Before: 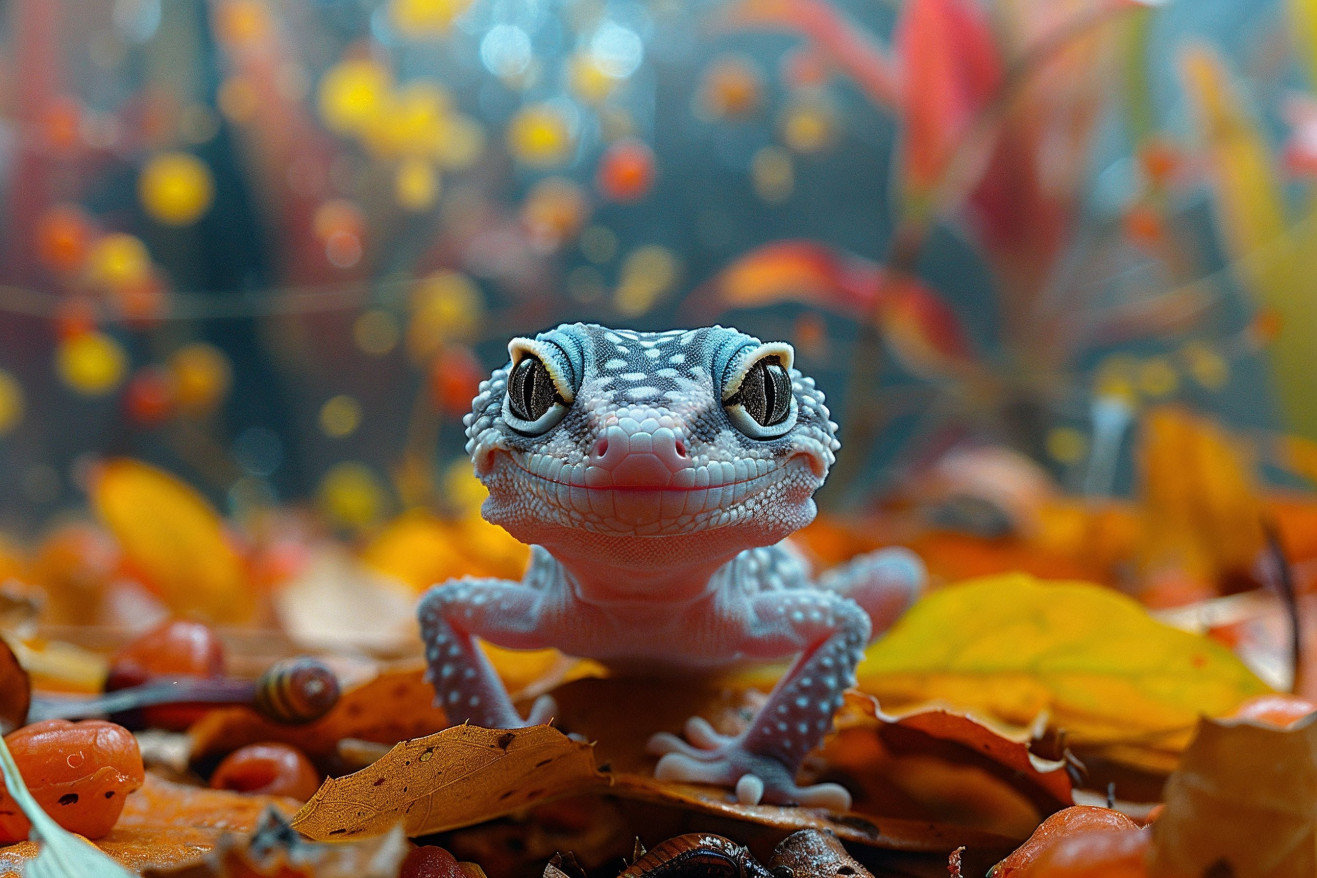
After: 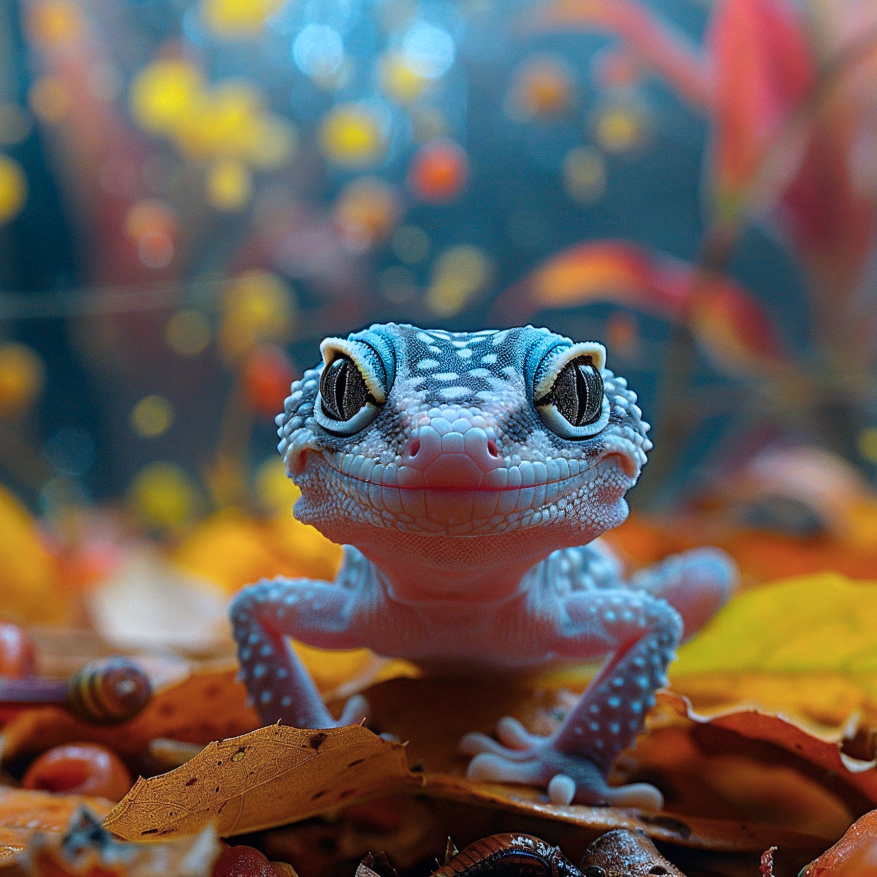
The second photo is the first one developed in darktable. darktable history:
contrast brightness saturation: saturation -0.05
crop and rotate: left 14.292%, right 19.041%
color calibration: output R [0.994, 0.059, -0.119, 0], output G [-0.036, 1.09, -0.119, 0], output B [0.078, -0.108, 0.961, 0], illuminant custom, x 0.371, y 0.382, temperature 4281.14 K
